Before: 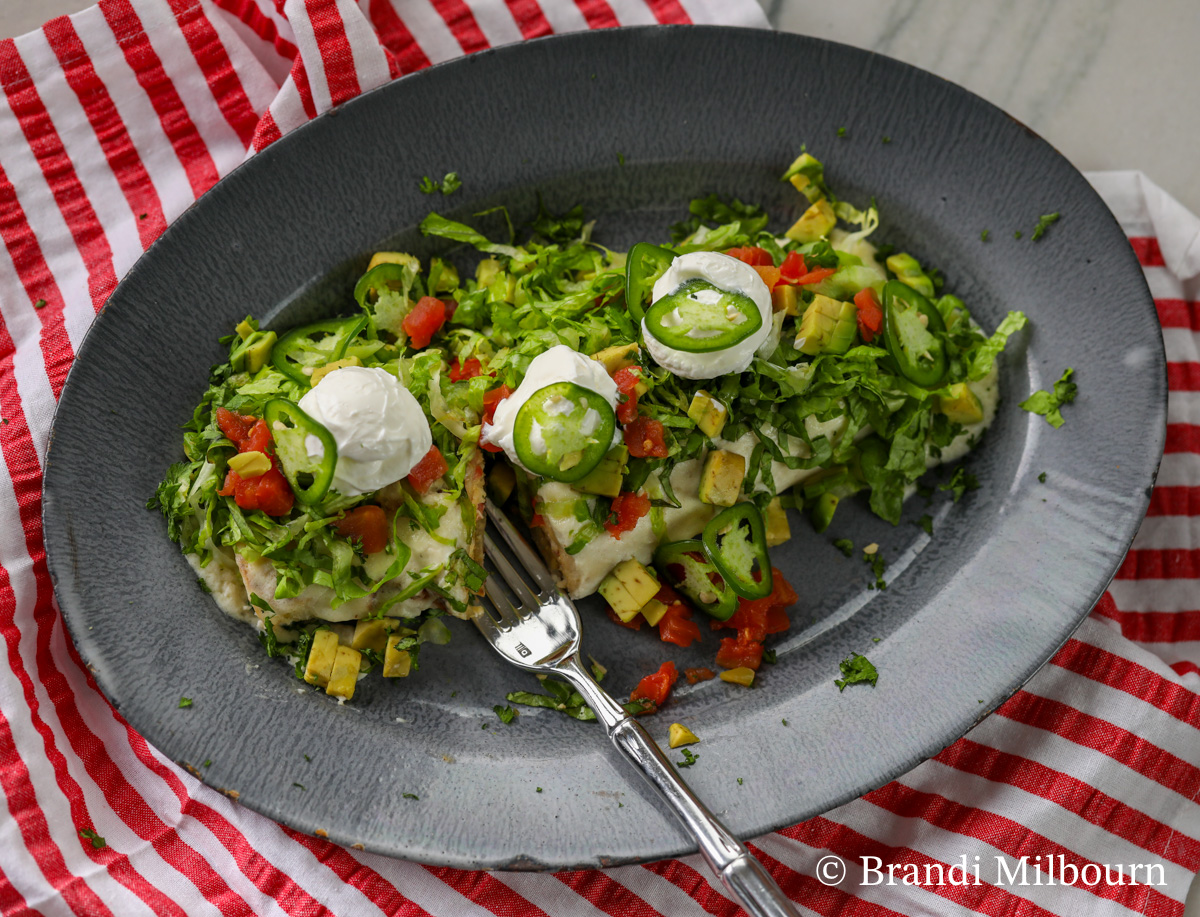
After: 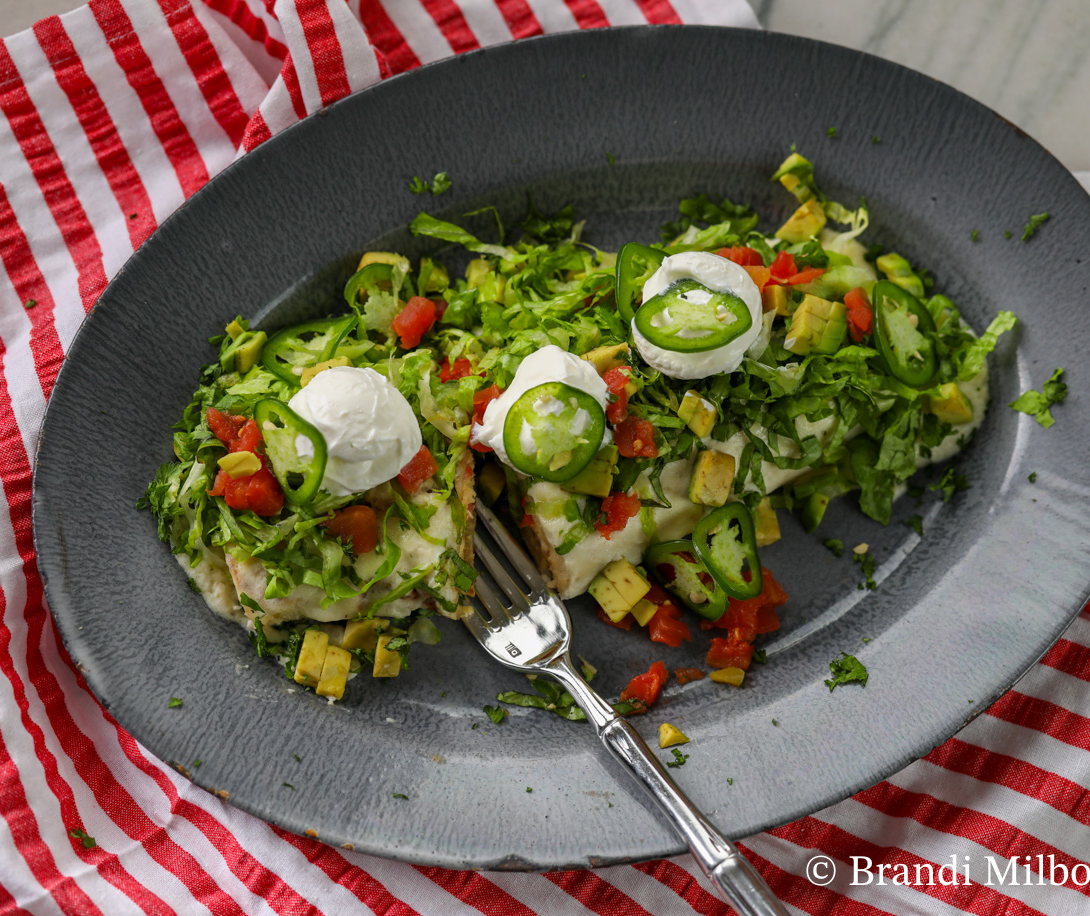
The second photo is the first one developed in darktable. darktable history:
crop and rotate: left 0.864%, right 8.256%
